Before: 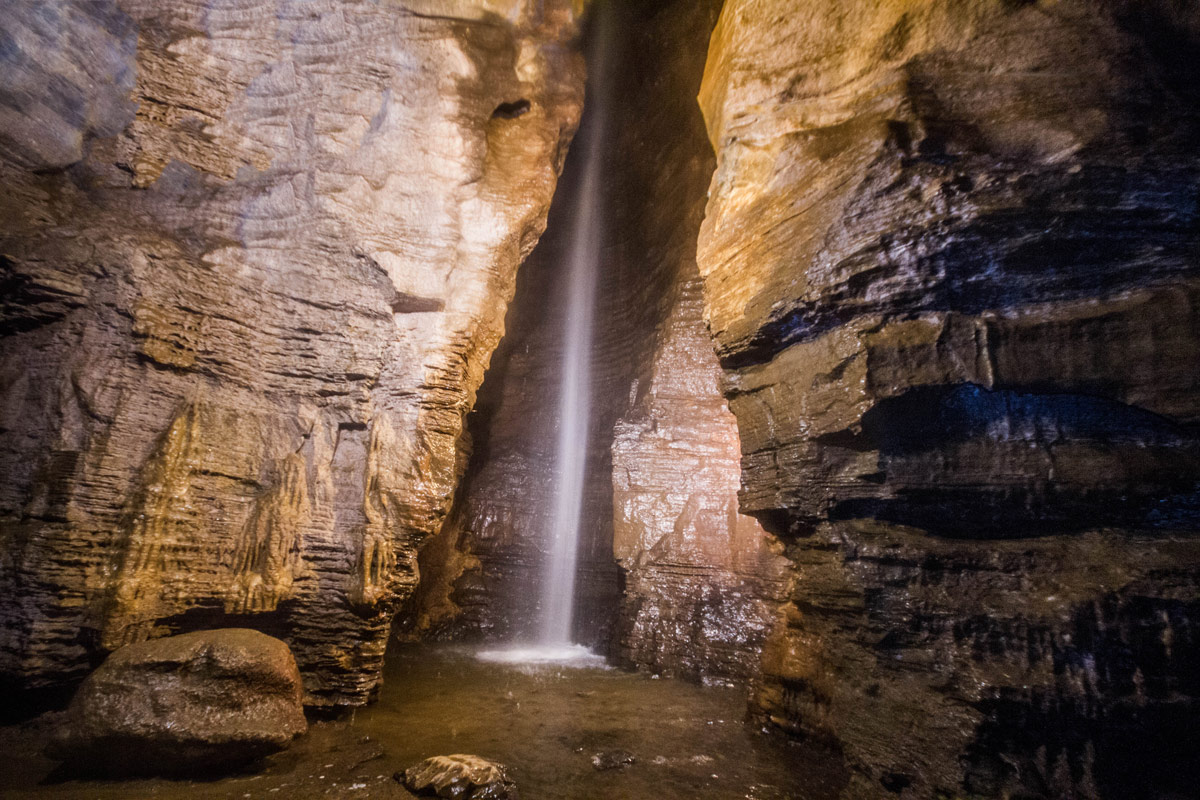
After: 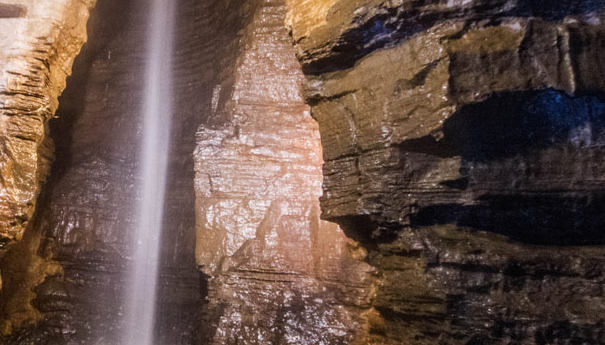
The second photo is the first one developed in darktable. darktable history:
crop: left 34.88%, top 36.797%, right 14.627%, bottom 20.016%
